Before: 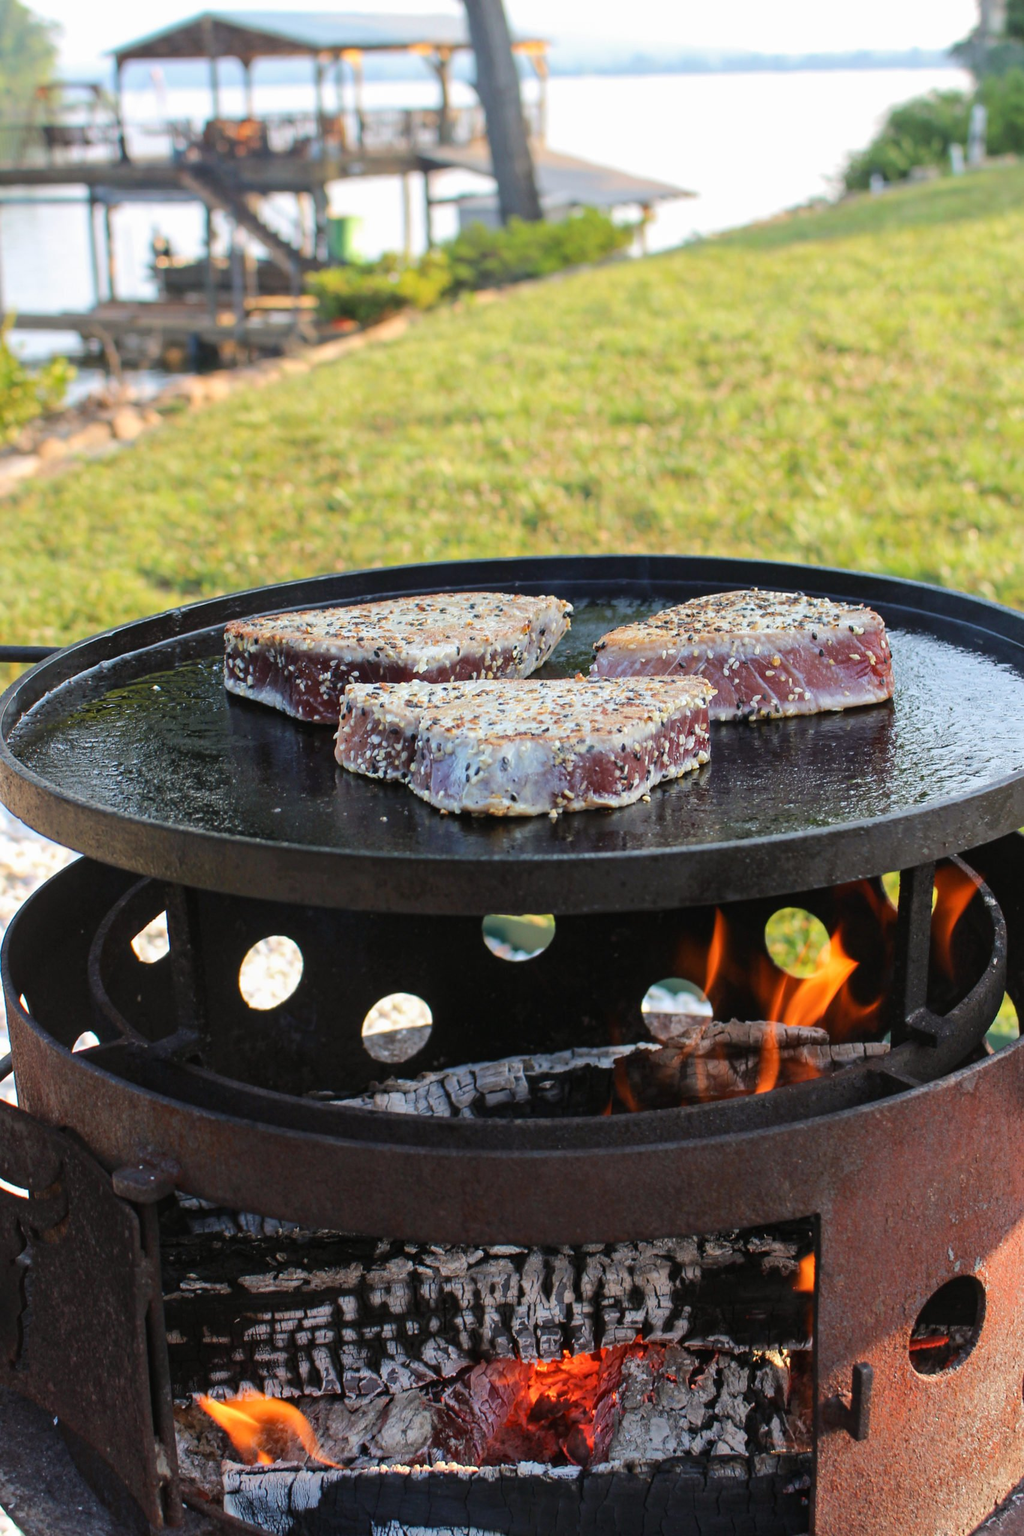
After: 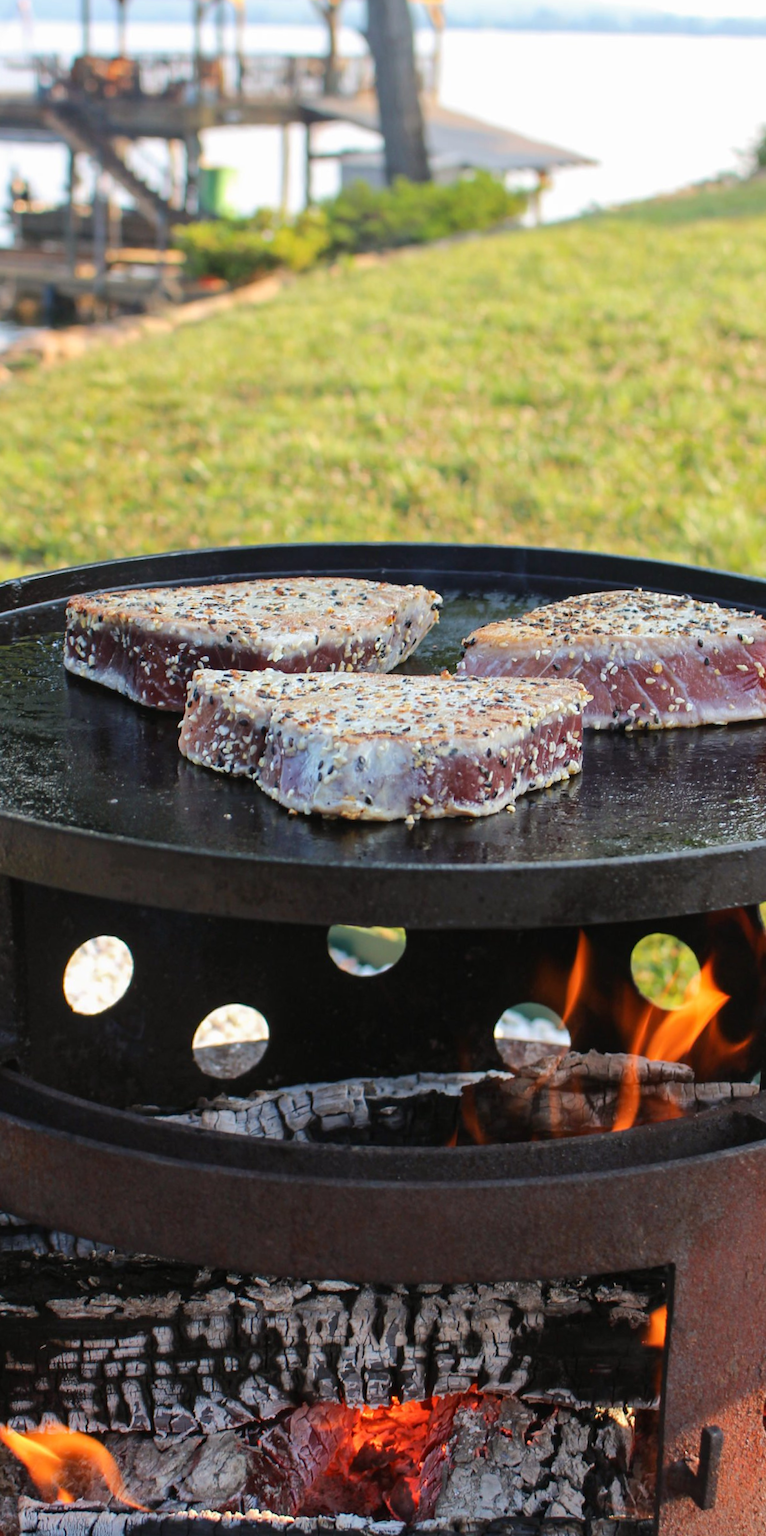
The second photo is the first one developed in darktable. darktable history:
crop and rotate: angle -2.89°, left 14.157%, top 0.028%, right 11.074%, bottom 0.049%
